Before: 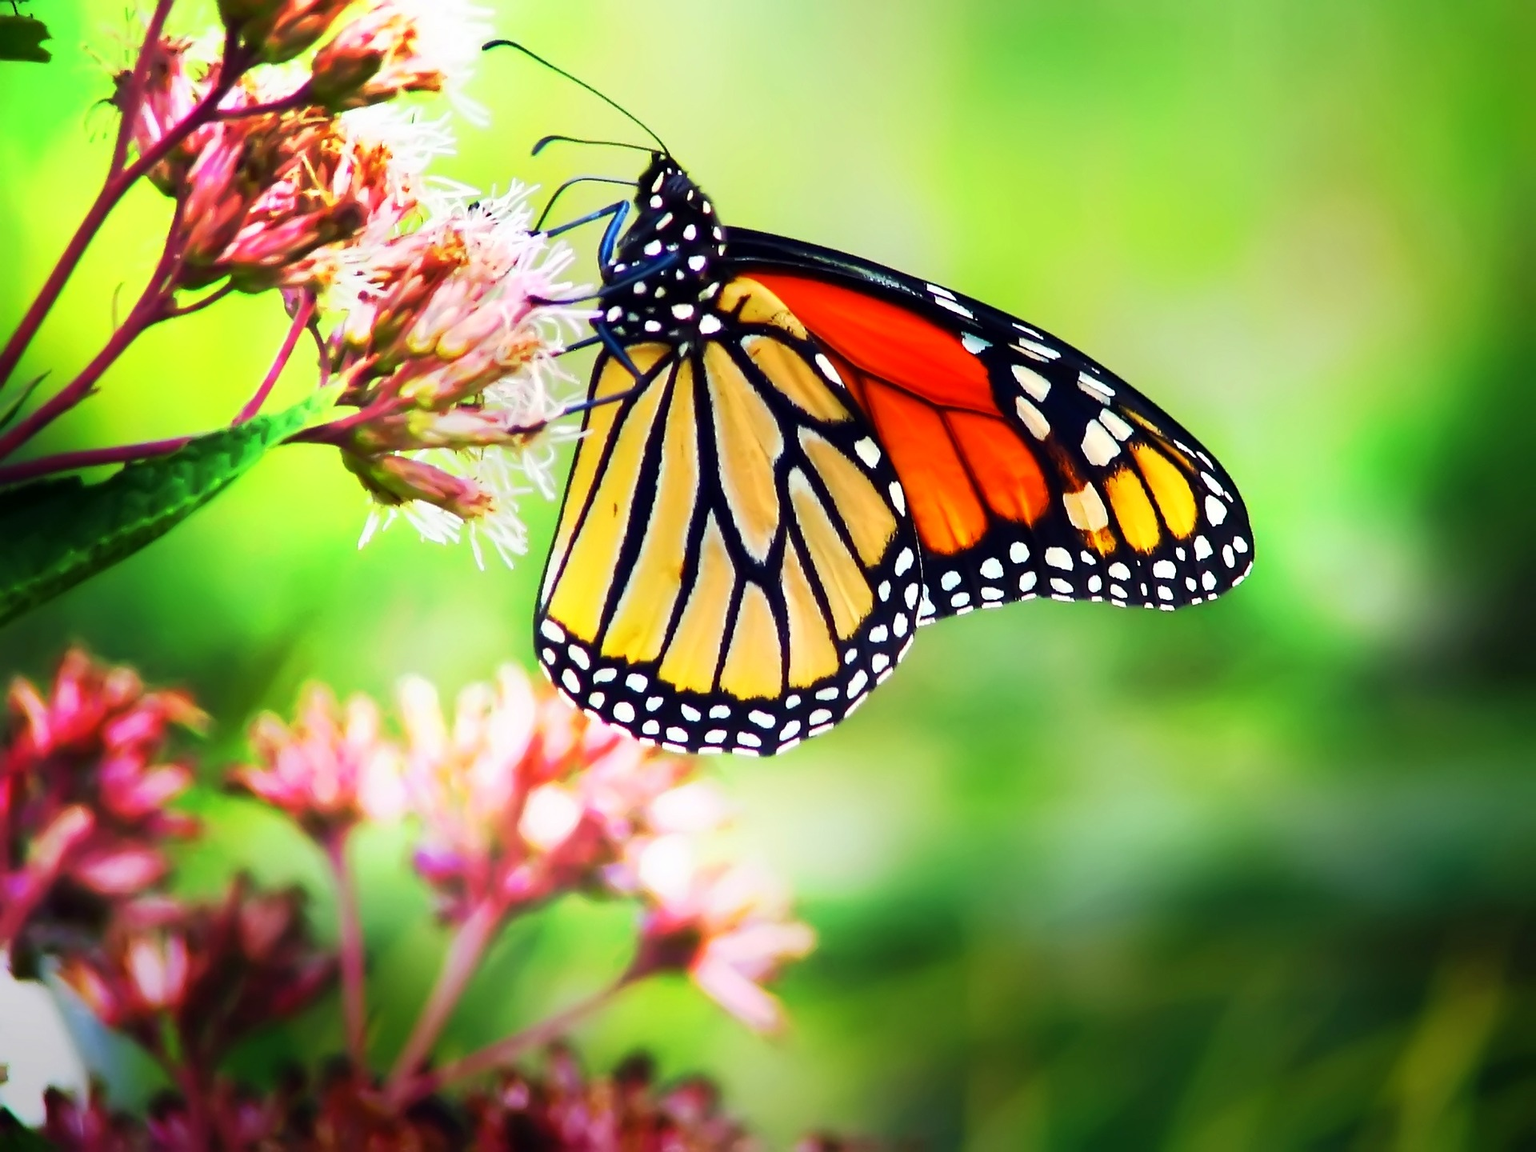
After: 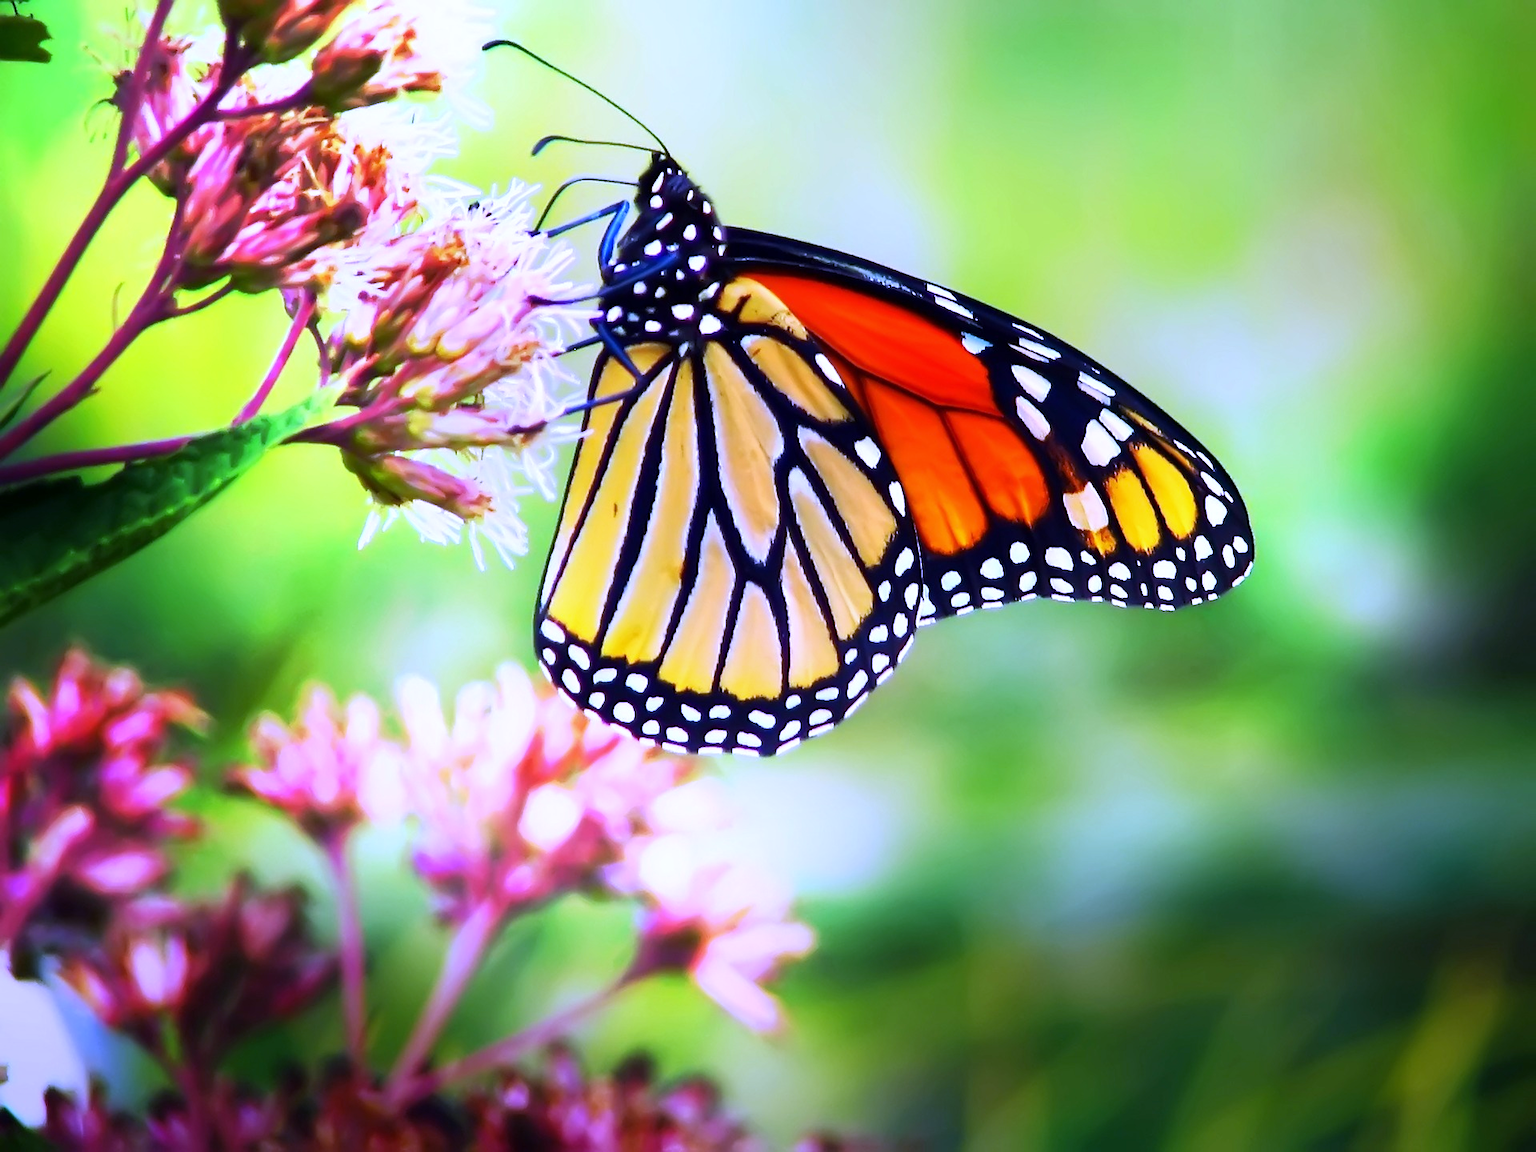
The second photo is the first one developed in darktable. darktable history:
white balance: red 0.98, blue 1.61
tone equalizer: on, module defaults
